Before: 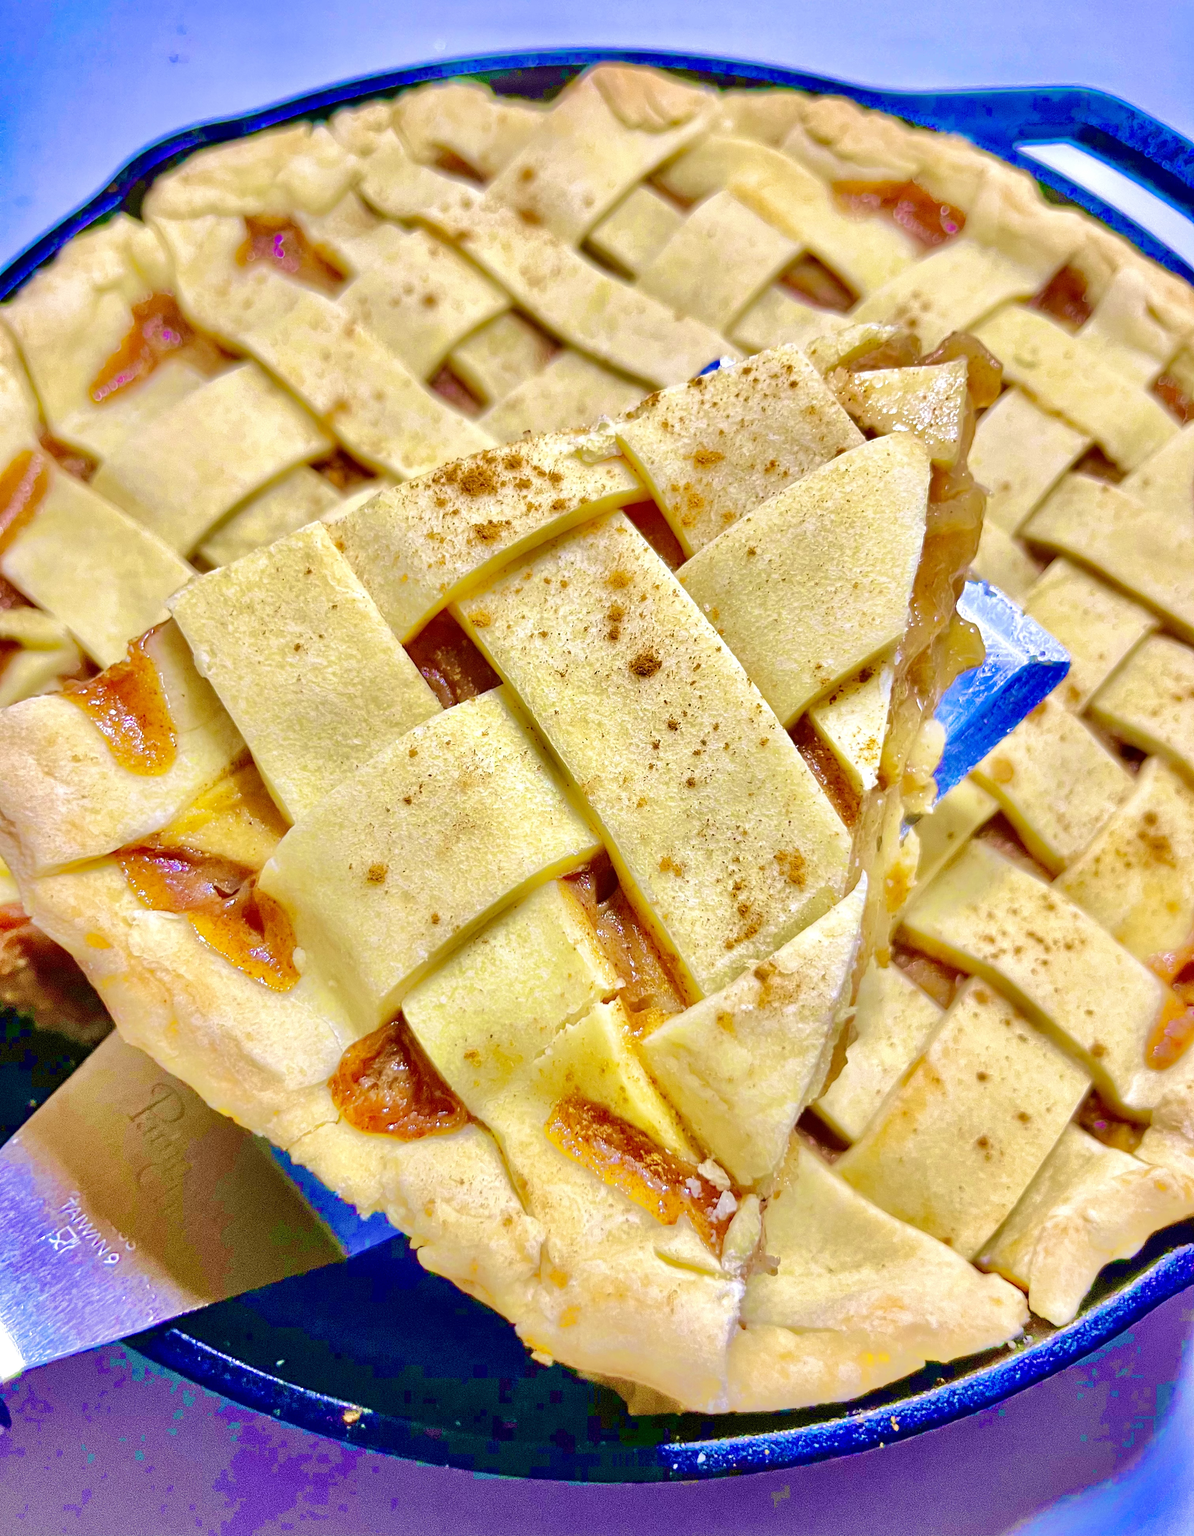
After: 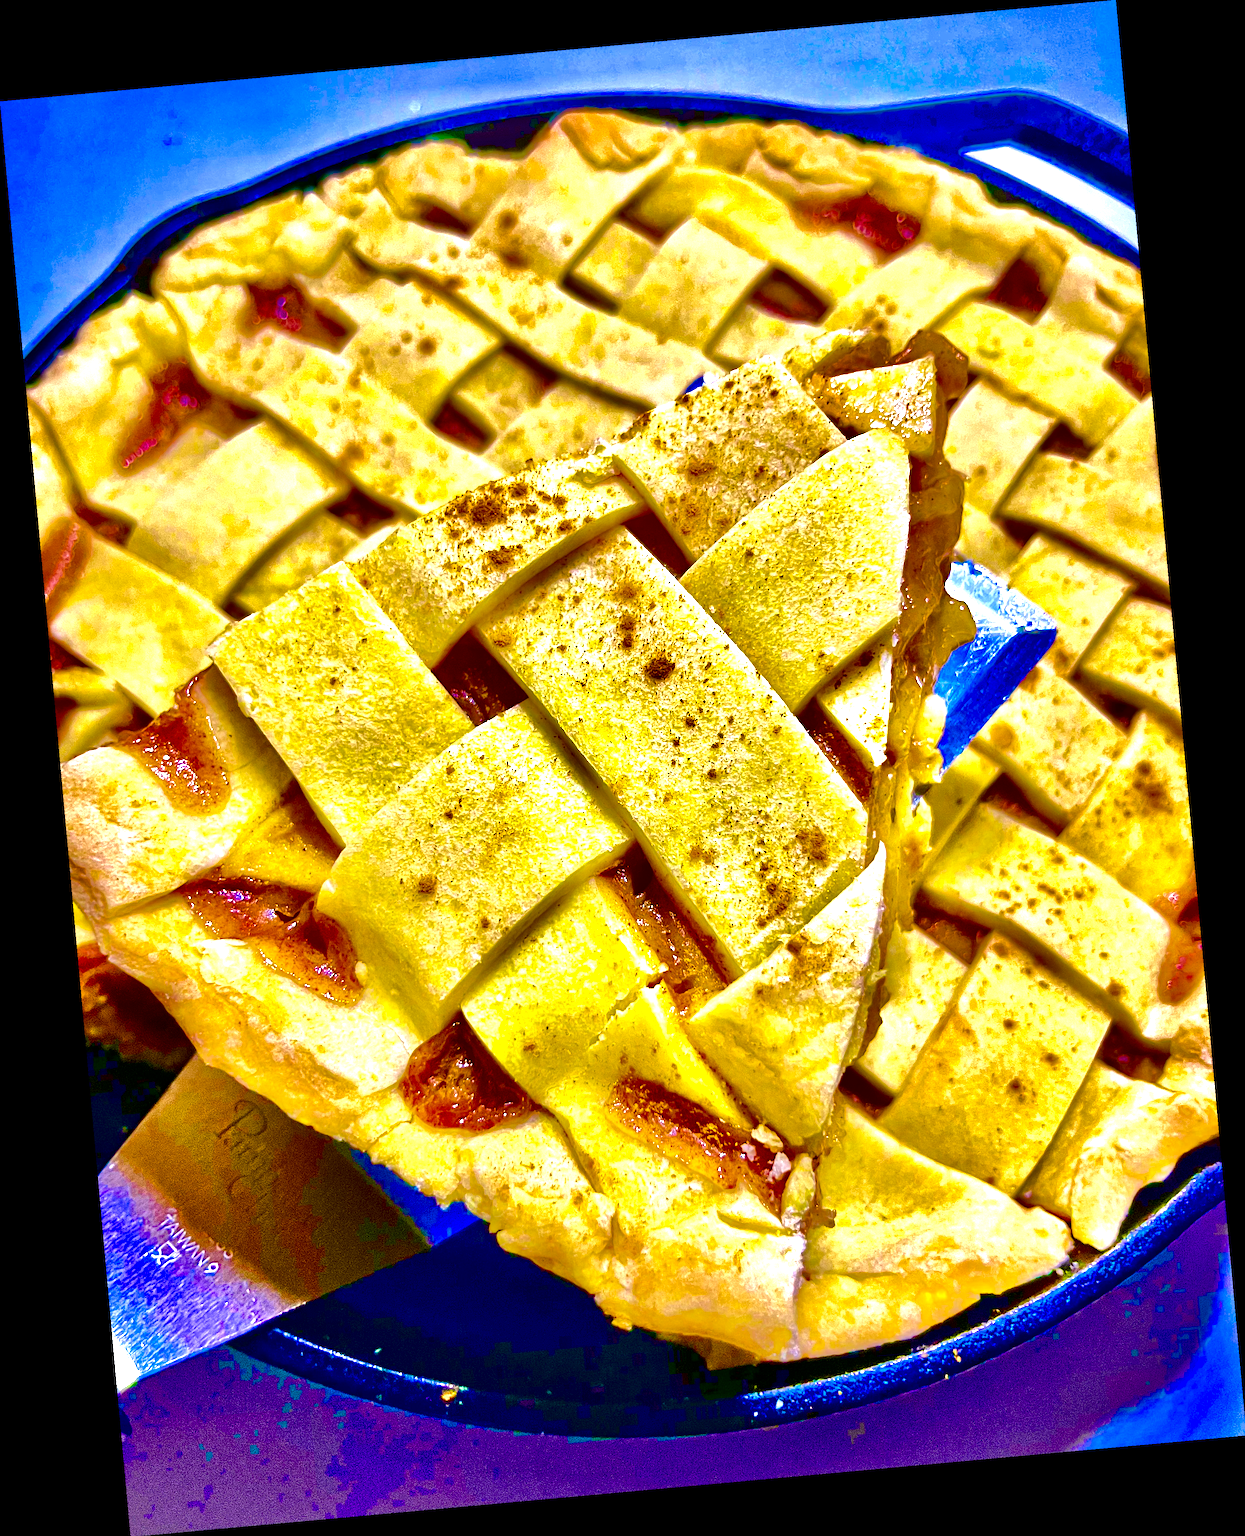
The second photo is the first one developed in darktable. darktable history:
color balance rgb: linear chroma grading › global chroma 15%, perceptual saturation grading › global saturation 30%
exposure: exposure 0.556 EV, compensate highlight preservation false
contrast brightness saturation: brightness -0.52
haze removal: compatibility mode true, adaptive false
local contrast: mode bilateral grid, contrast 20, coarseness 50, detail 140%, midtone range 0.2
rotate and perspective: rotation -5.2°, automatic cropping off
